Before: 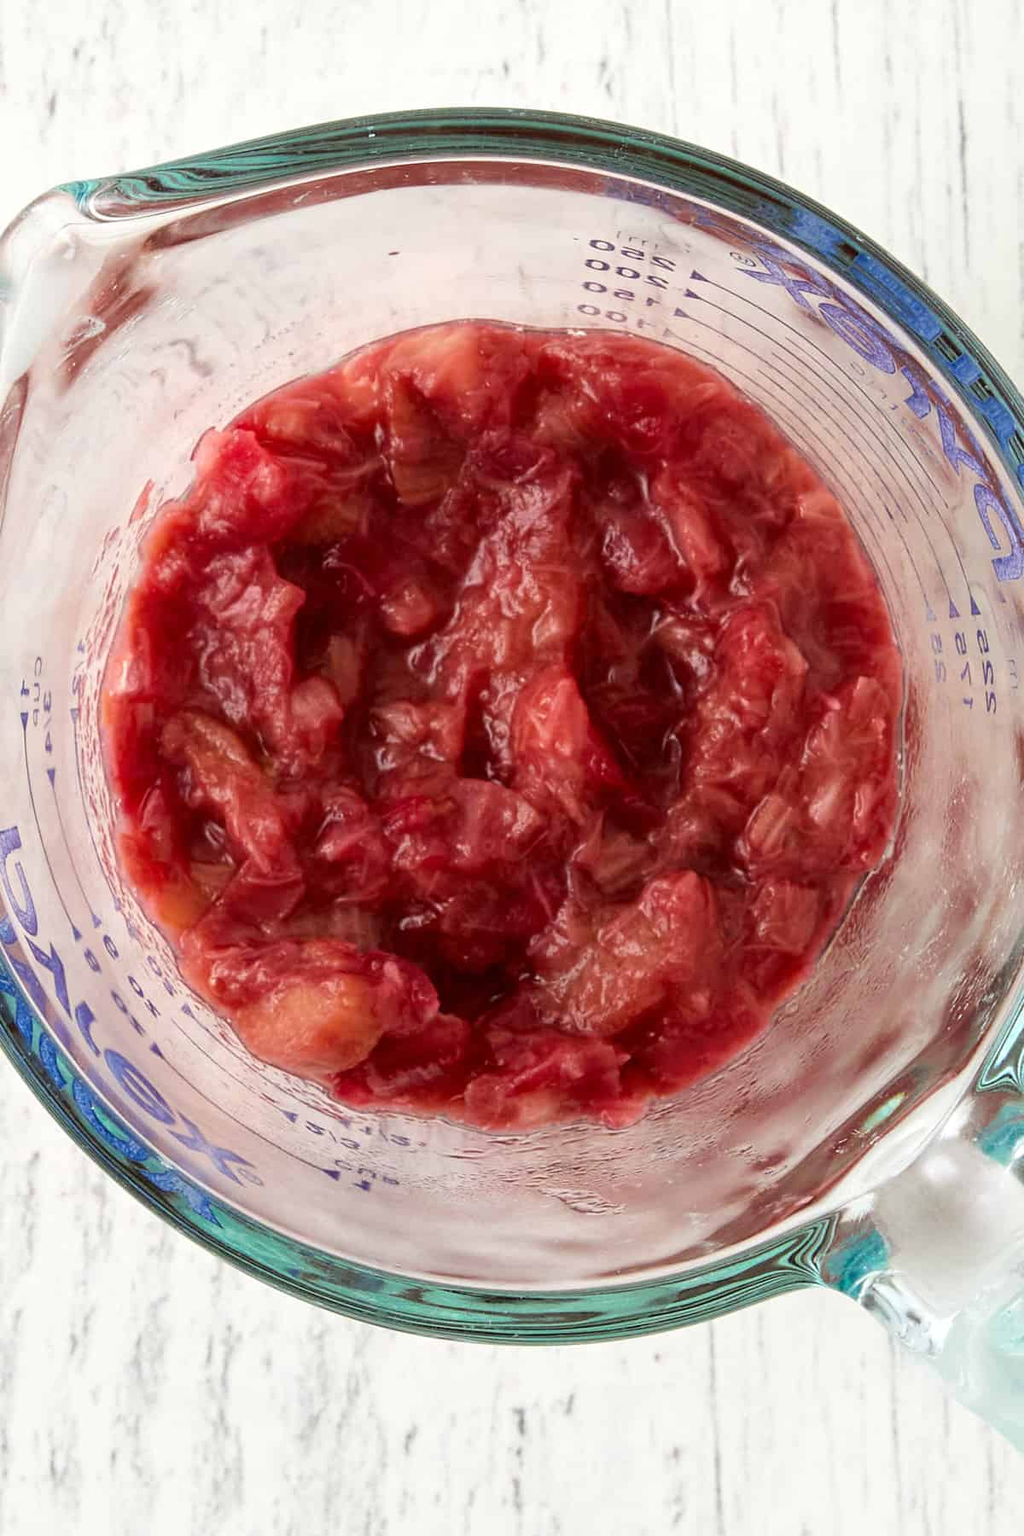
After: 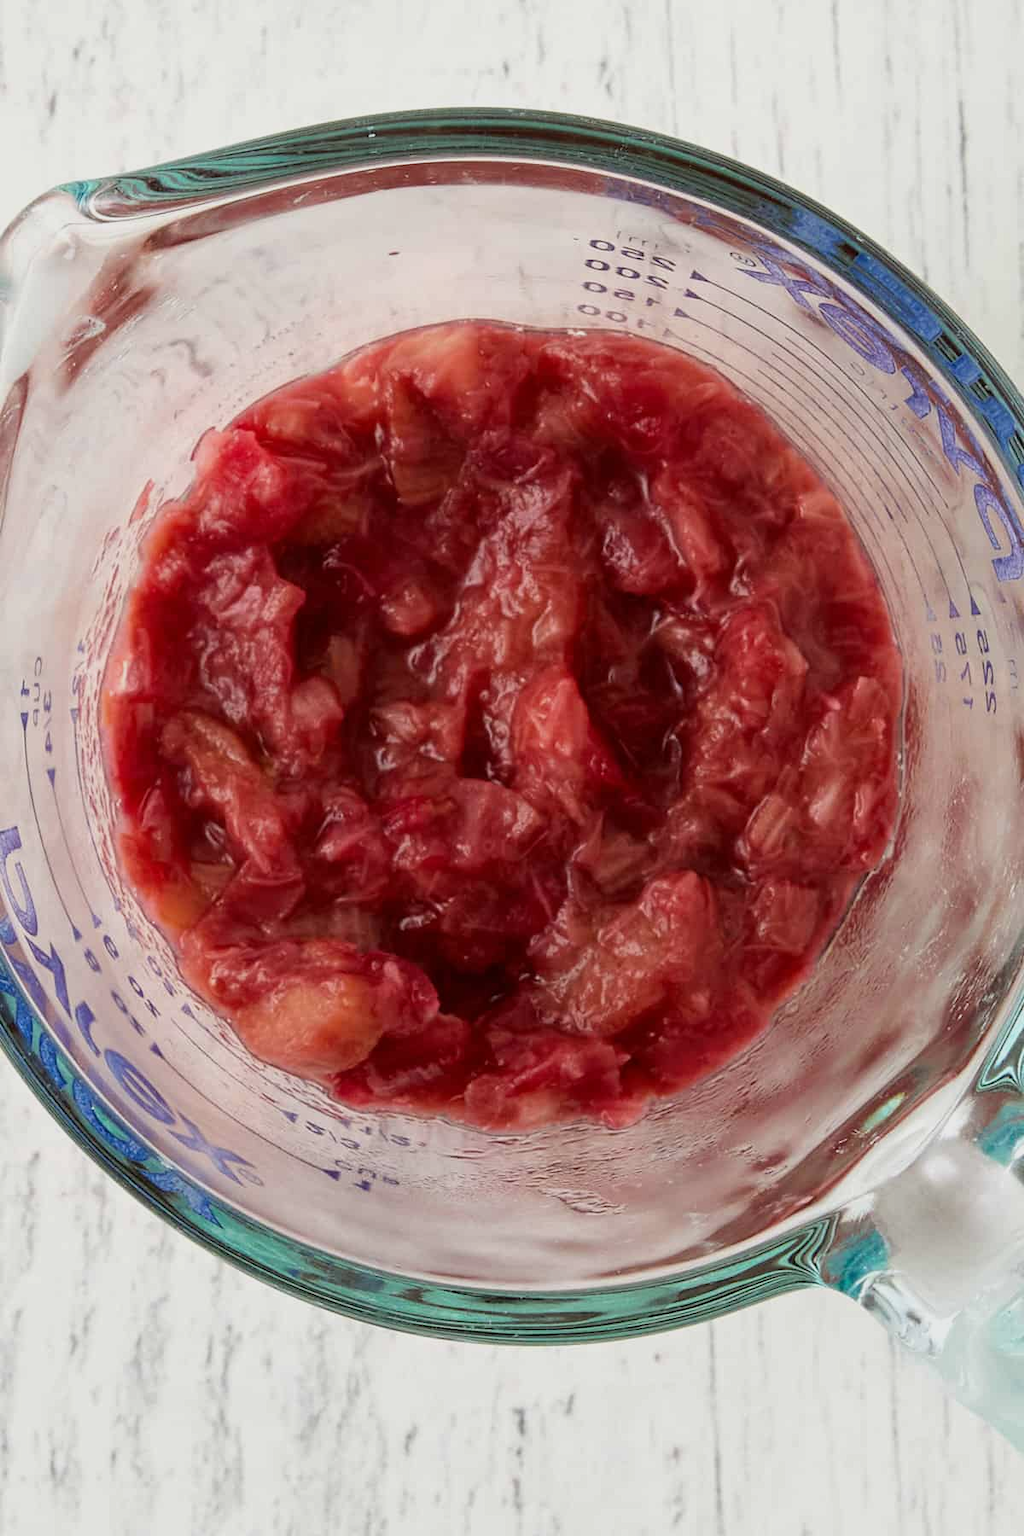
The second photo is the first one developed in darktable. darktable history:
exposure: exposure -0.315 EV, compensate highlight preservation false
